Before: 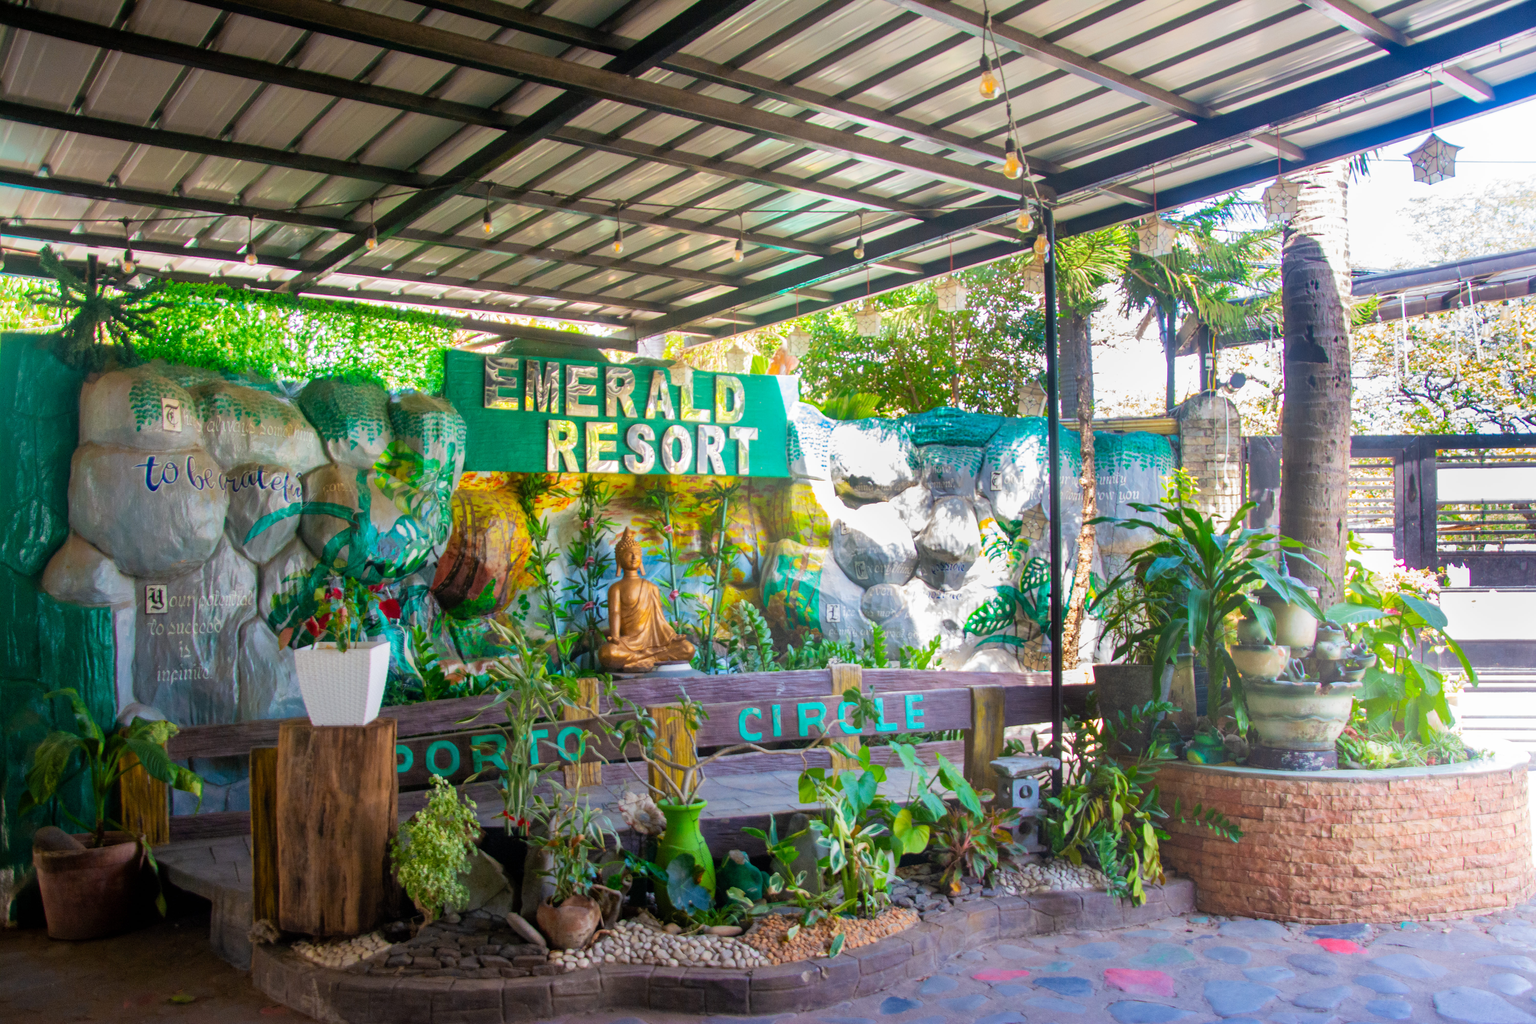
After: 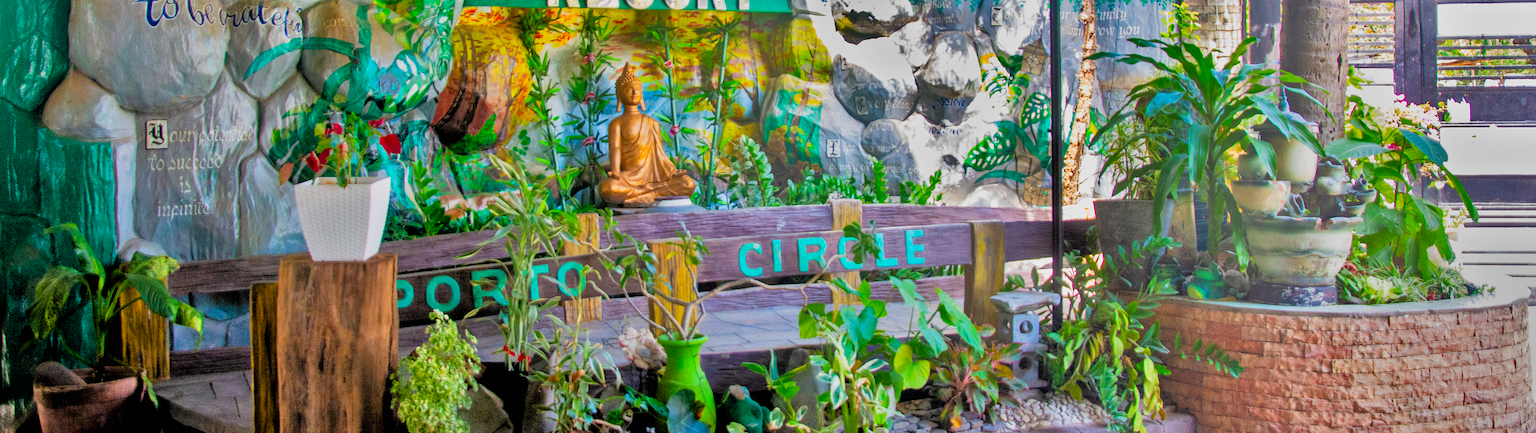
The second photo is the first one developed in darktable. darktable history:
shadows and highlights: shadows 24.16, highlights -78.63, soften with gaussian
sharpen: on, module defaults
crop: top 45.448%, bottom 12.218%
filmic rgb: black relative exposure -5.08 EV, white relative exposure 3.55 EV, hardness 3.17, contrast 1.3, highlights saturation mix -49.45%
tone equalizer: -7 EV 0.165 EV, -6 EV 0.627 EV, -5 EV 1.18 EV, -4 EV 1.36 EV, -3 EV 1.14 EV, -2 EV 0.6 EV, -1 EV 0.167 EV
contrast brightness saturation: saturation 0.185
